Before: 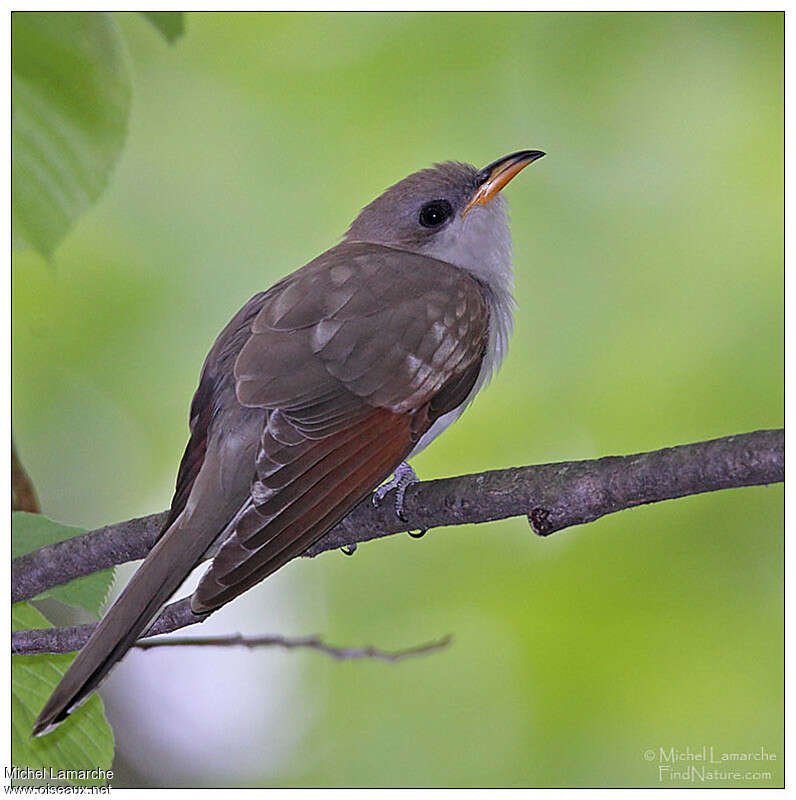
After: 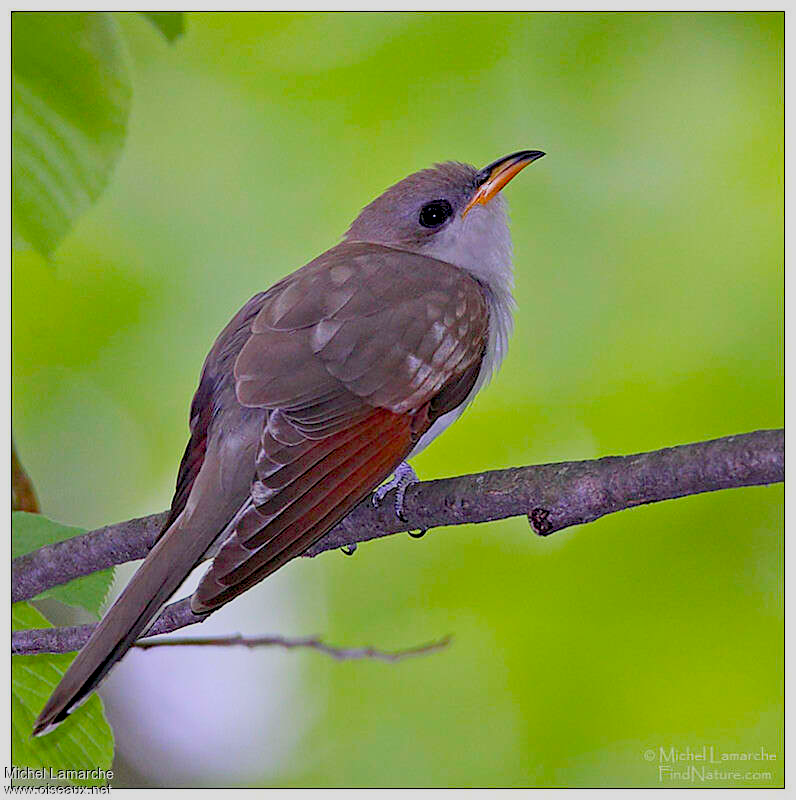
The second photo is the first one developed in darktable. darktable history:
contrast brightness saturation: contrast 0.198, brightness 0.163, saturation 0.223
color balance rgb: power › hue 328.9°, perceptual saturation grading › global saturation 30.35%, contrast -19.592%
exposure: black level correction 0.011, exposure -0.48 EV, compensate highlight preservation false
